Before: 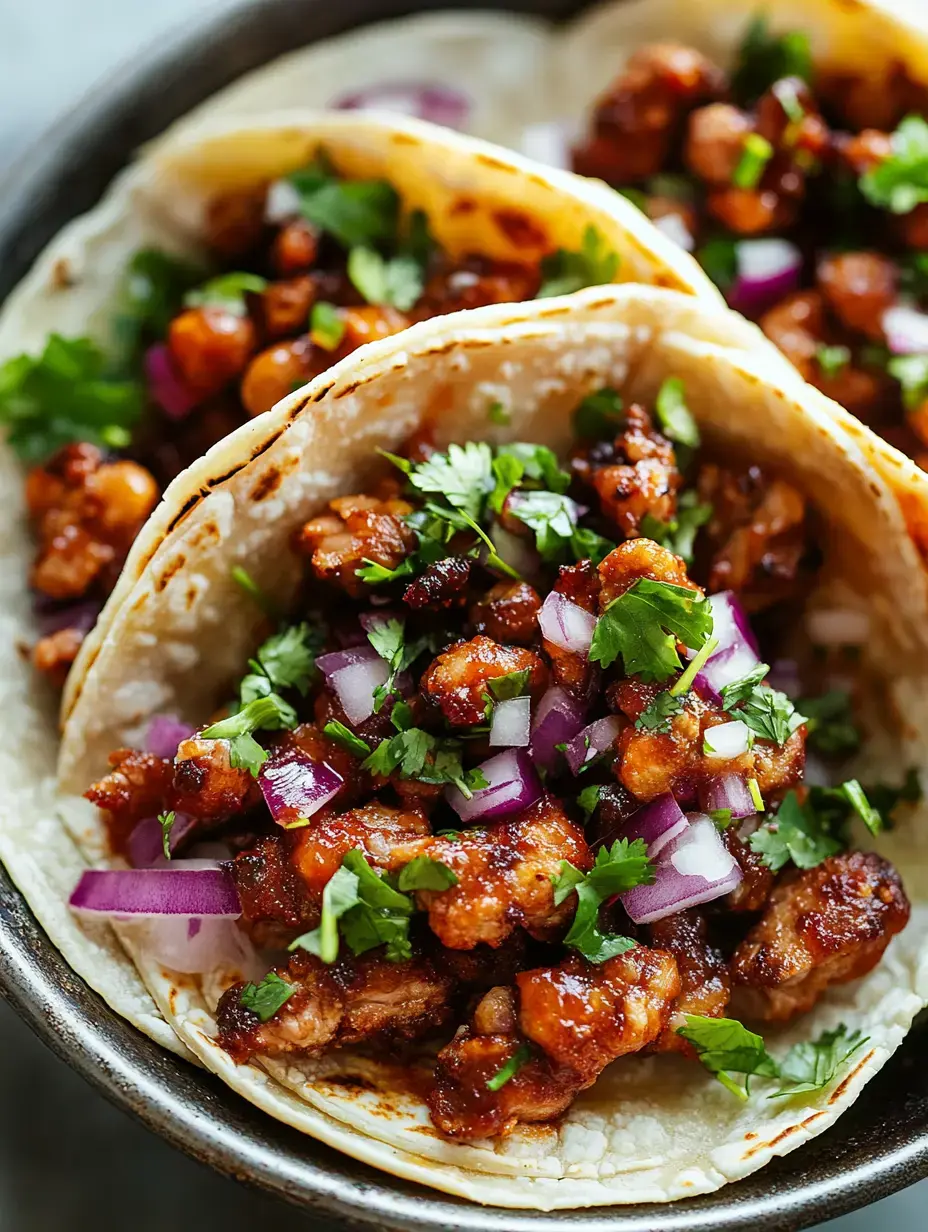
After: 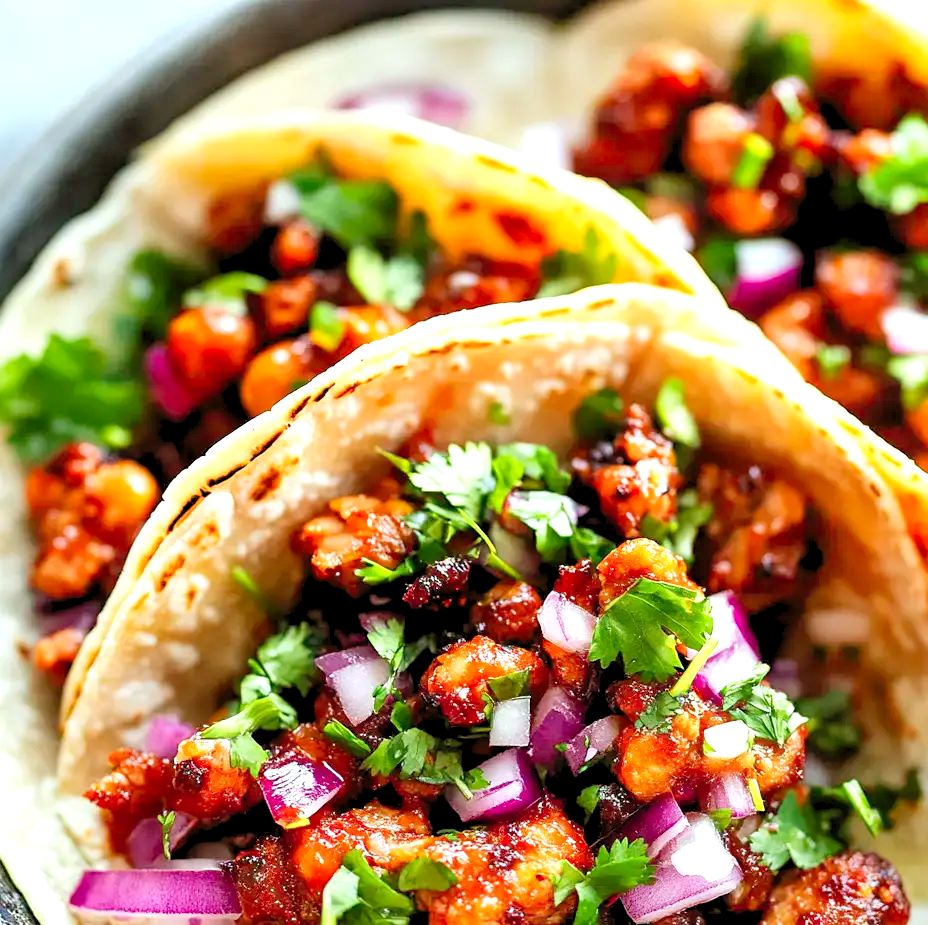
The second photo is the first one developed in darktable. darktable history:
levels: levels [0.036, 0.364, 0.827]
crop: bottom 24.886%
